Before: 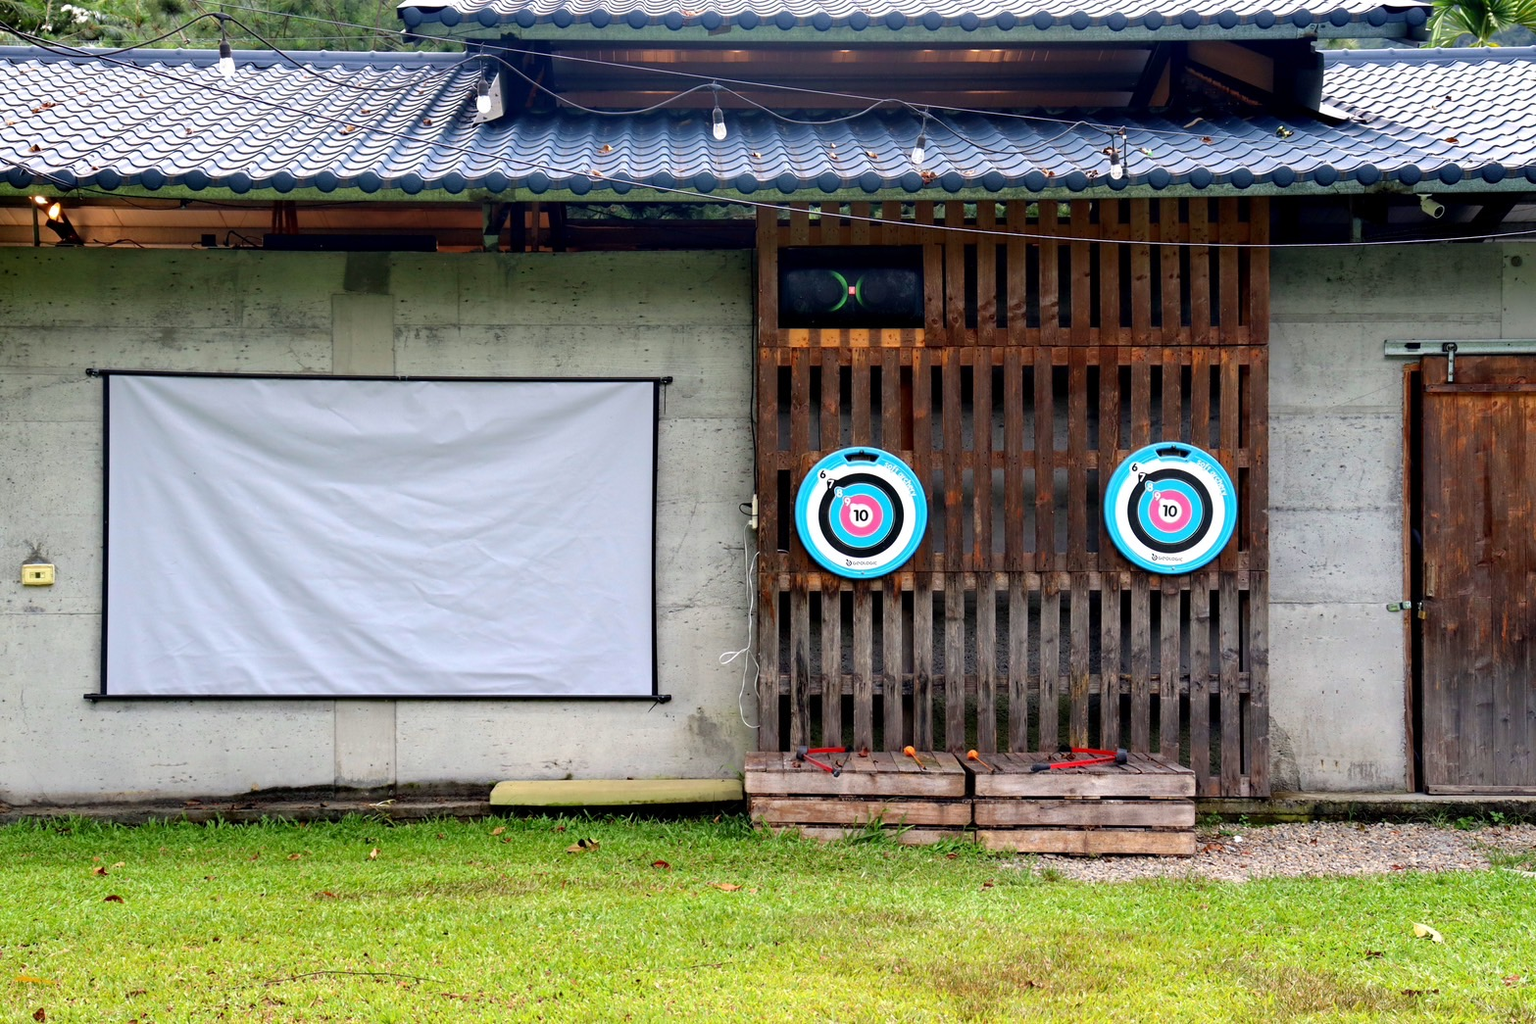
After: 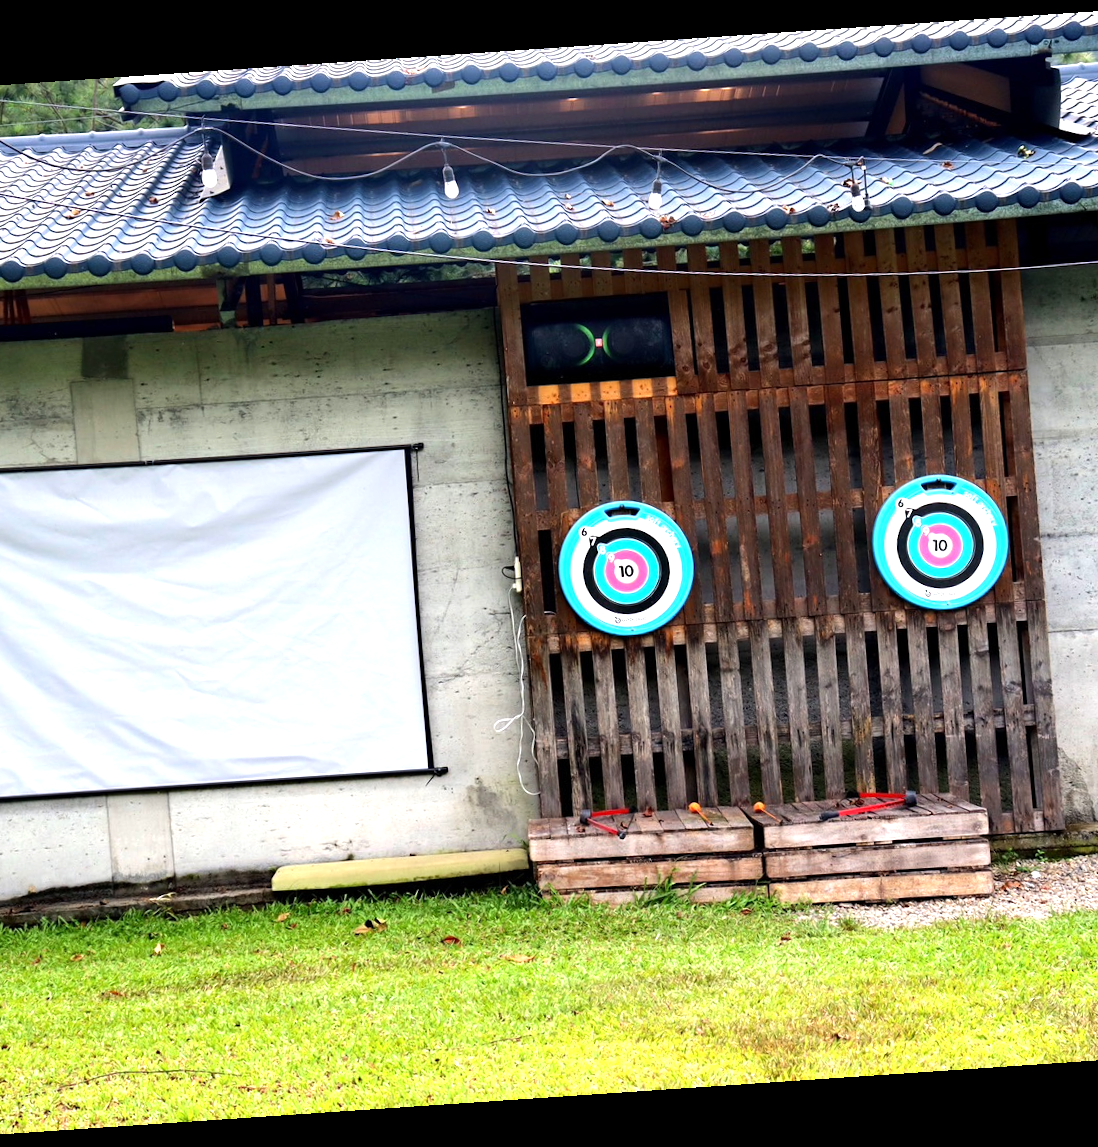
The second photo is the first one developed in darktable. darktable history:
rotate and perspective: rotation -4.2°, shear 0.006, automatic cropping off
exposure: exposure 0.376 EV, compensate highlight preservation false
tone equalizer: -8 EV -0.417 EV, -7 EV -0.389 EV, -6 EV -0.333 EV, -5 EV -0.222 EV, -3 EV 0.222 EV, -2 EV 0.333 EV, -1 EV 0.389 EV, +0 EV 0.417 EV, edges refinement/feathering 500, mask exposure compensation -1.57 EV, preserve details no
crop and rotate: left 17.732%, right 15.423%
